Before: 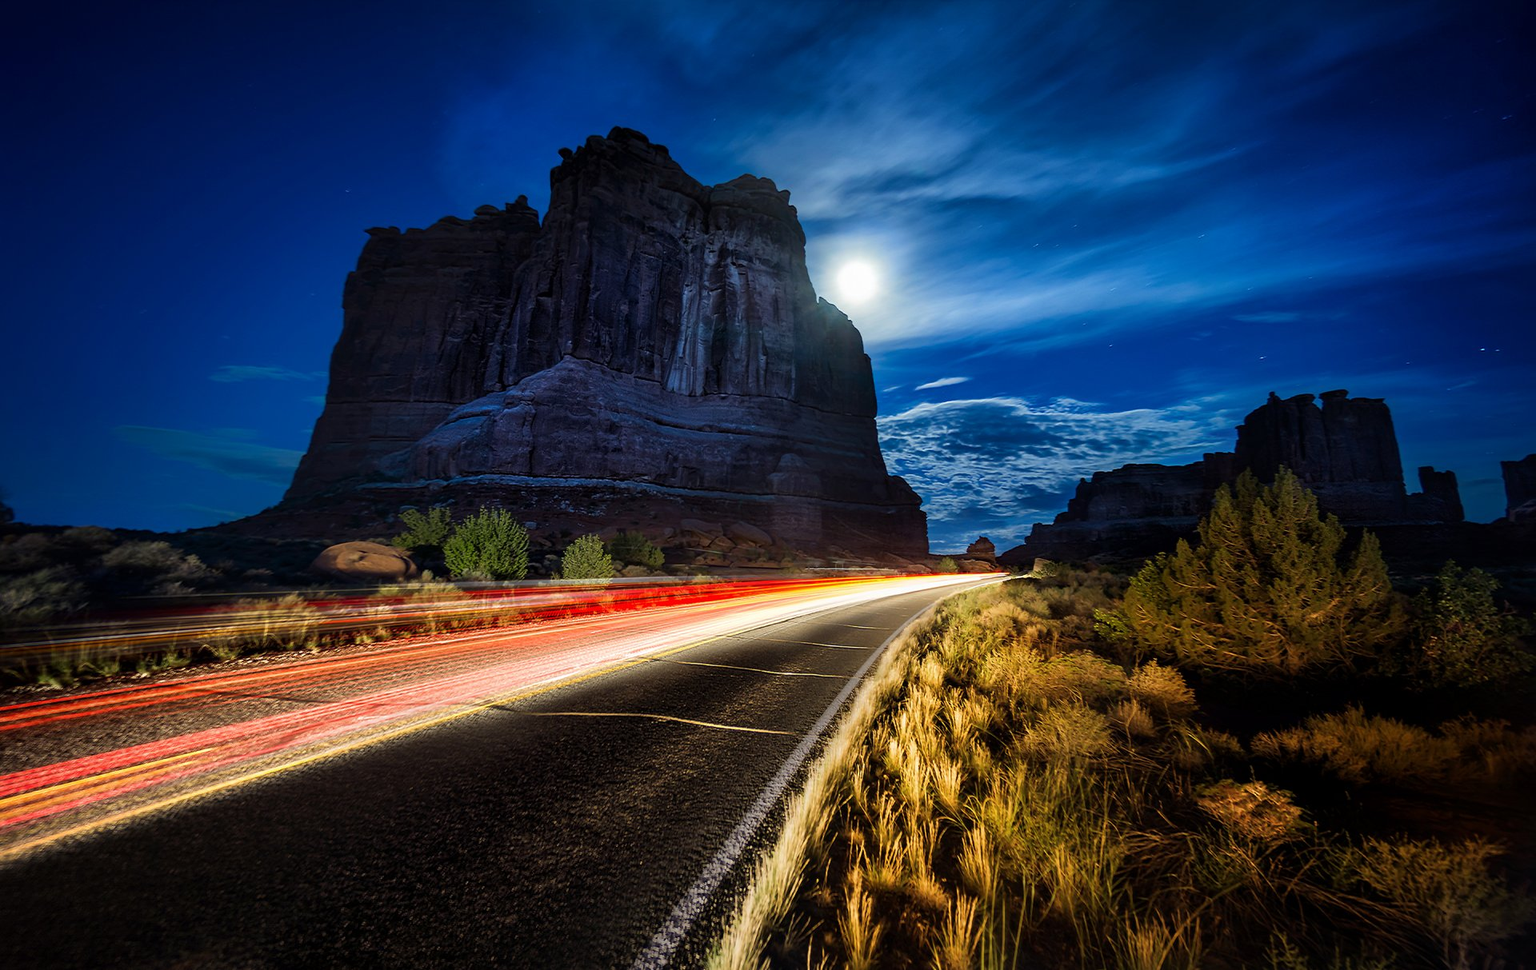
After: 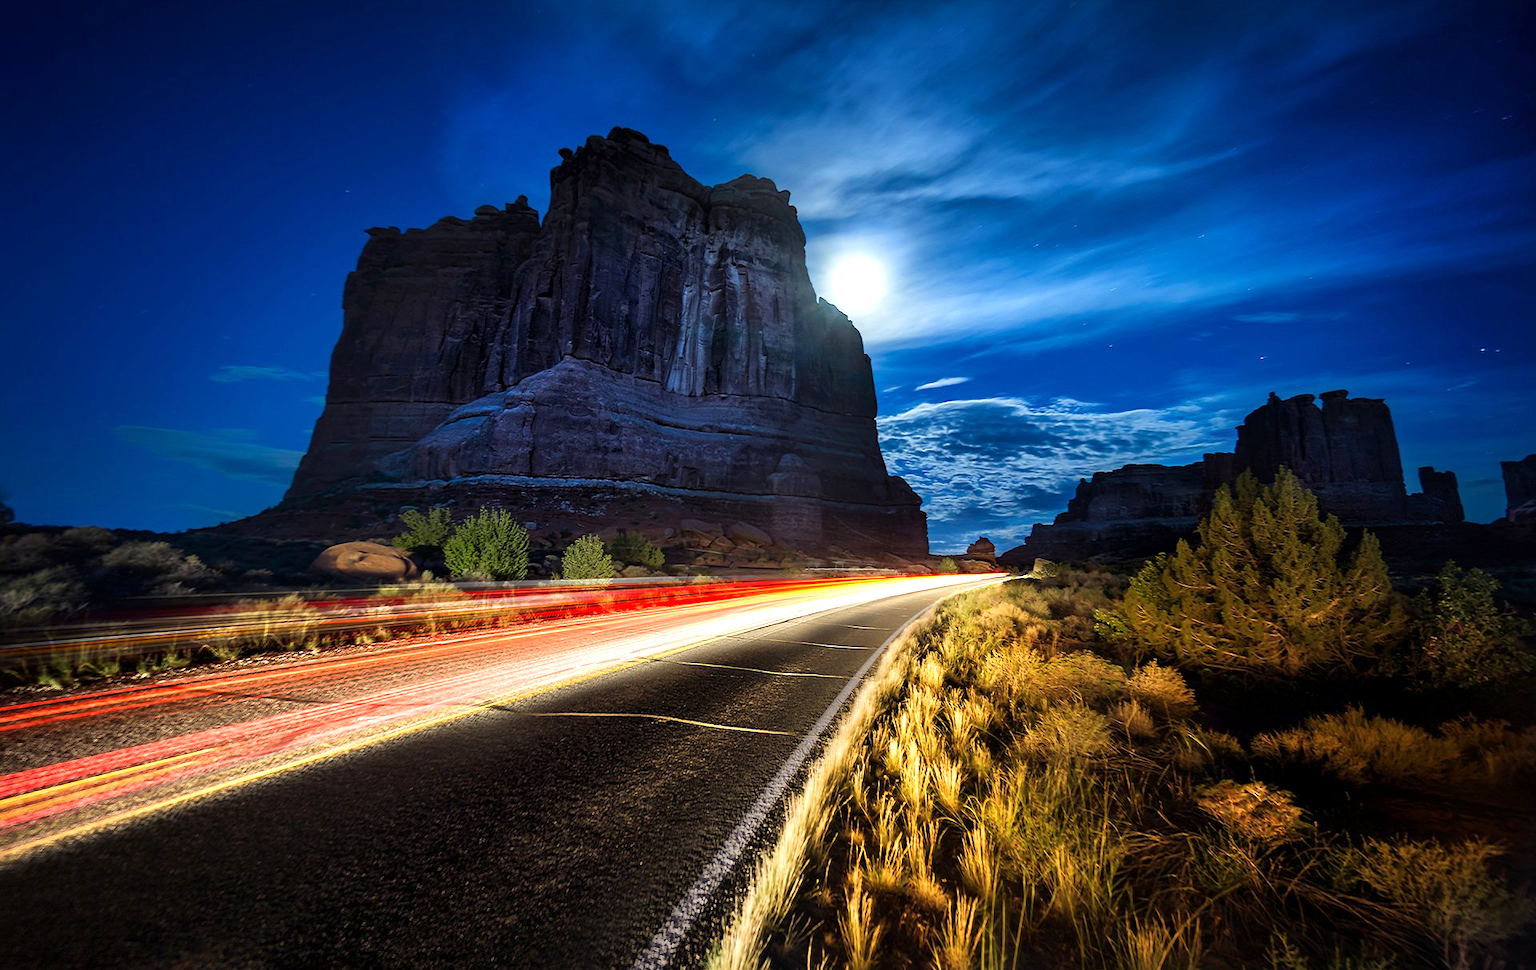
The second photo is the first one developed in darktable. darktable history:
exposure: exposure 0.516 EV, compensate highlight preservation false
